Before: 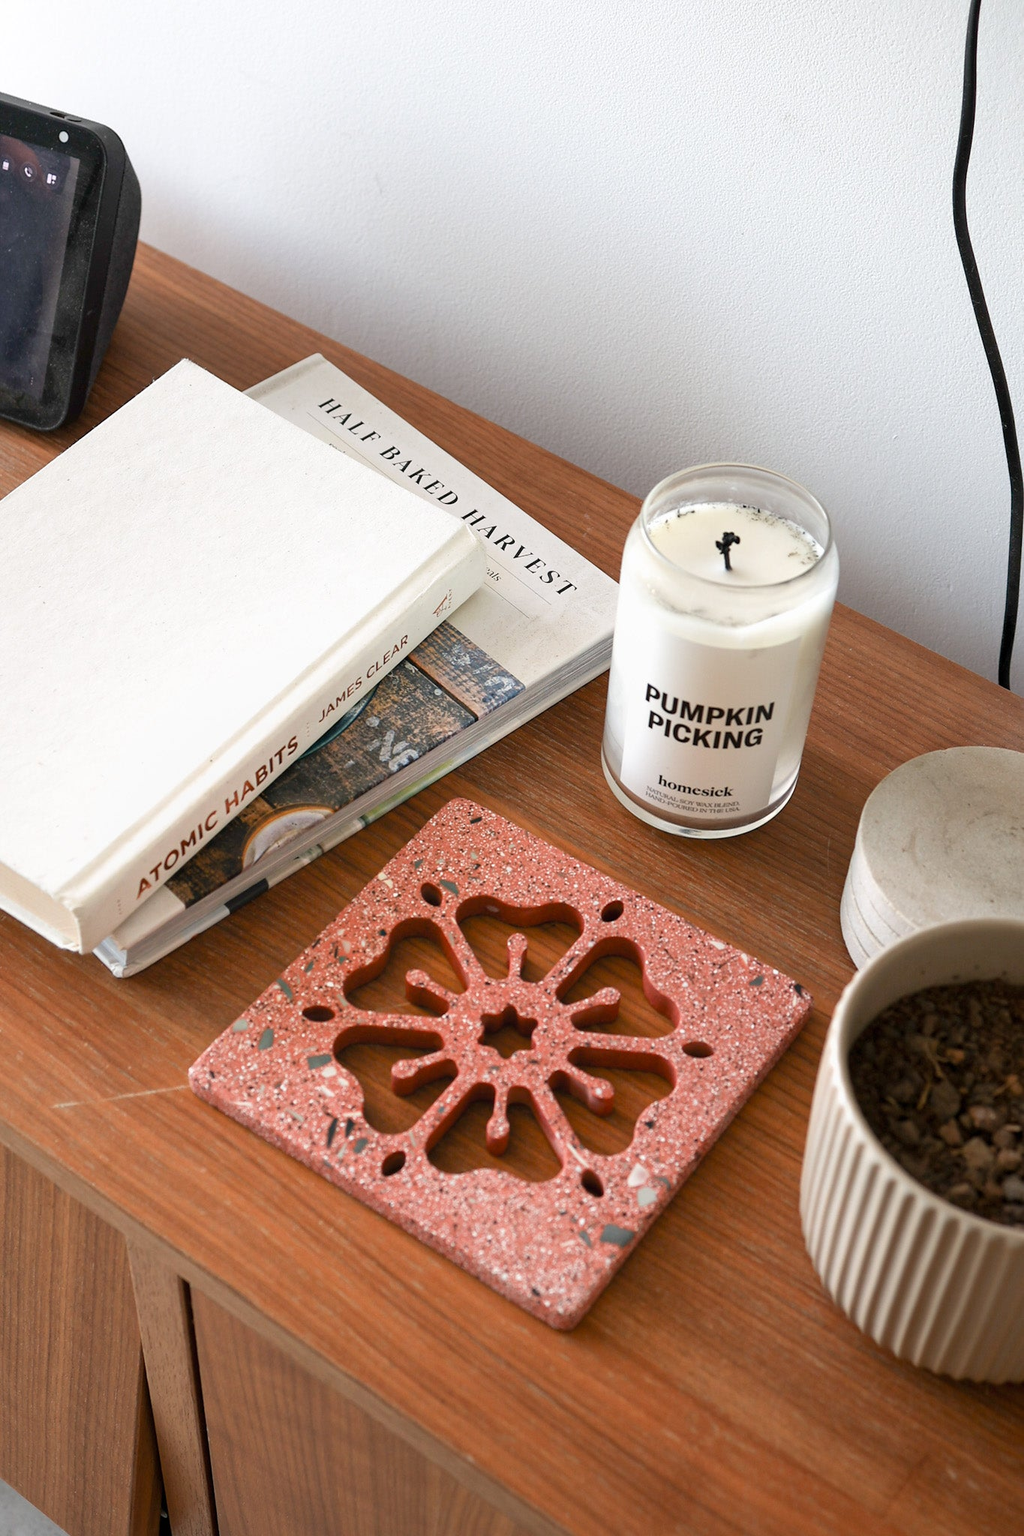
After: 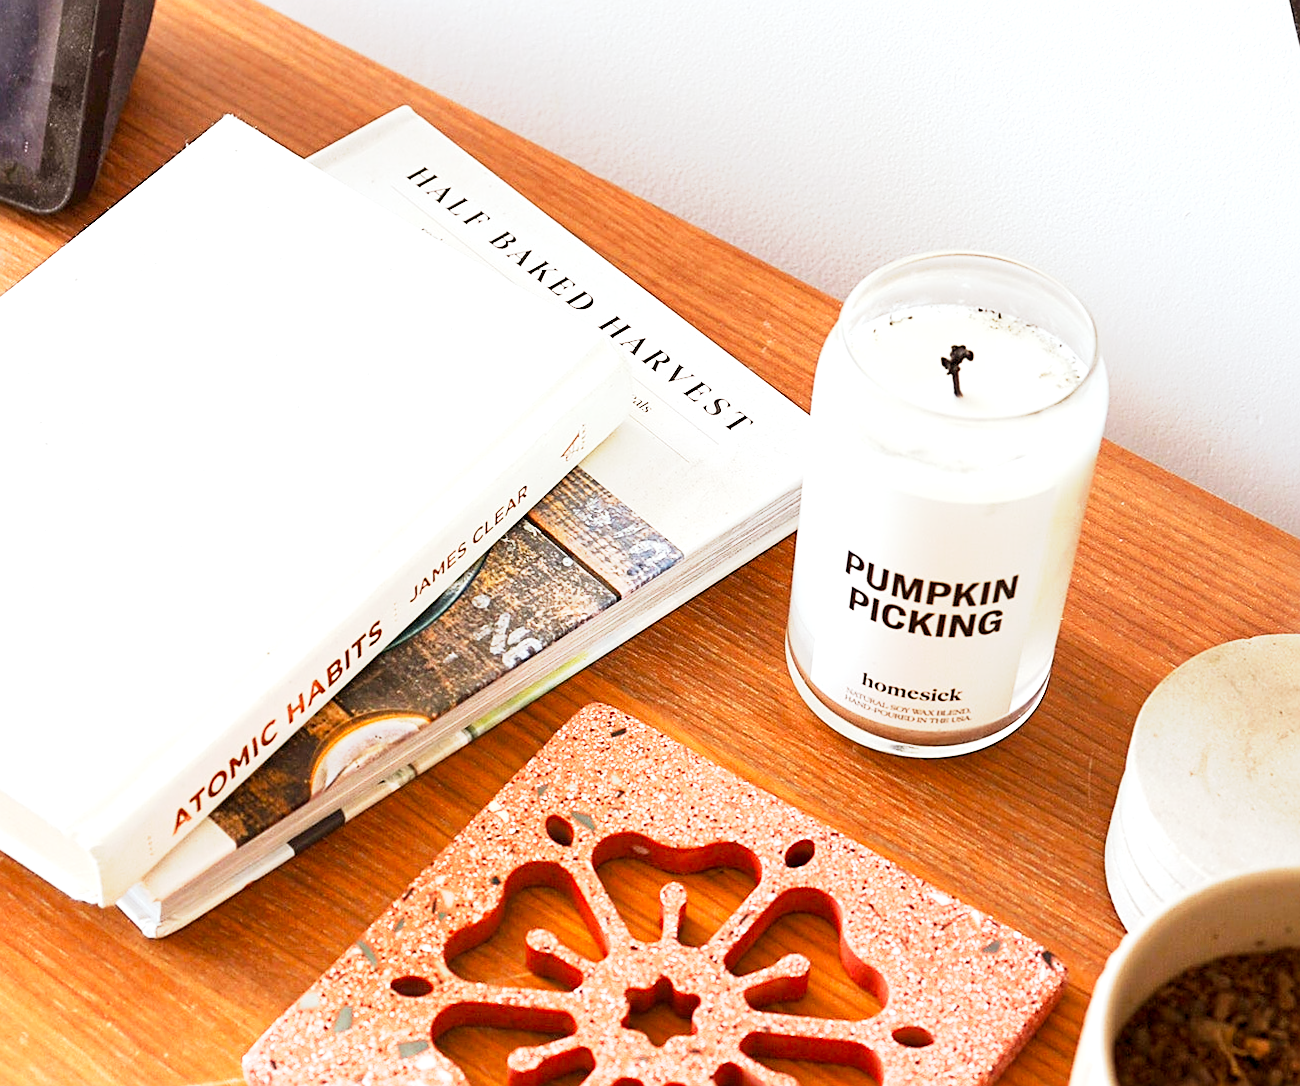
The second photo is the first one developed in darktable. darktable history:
crop: left 1.744%, top 19.225%, right 5.069%, bottom 28.357%
sharpen: on, module defaults
exposure: black level correction 0.001, exposure 1.129 EV, compensate exposure bias true, compensate highlight preservation false
rotate and perspective: lens shift (vertical) 0.048, lens shift (horizontal) -0.024, automatic cropping off
rgb levels: mode RGB, independent channels, levels [[0, 0.5, 1], [0, 0.521, 1], [0, 0.536, 1]]
contrast brightness saturation: saturation 0.13
base curve: curves: ch0 [(0, 0) (0.088, 0.125) (0.176, 0.251) (0.354, 0.501) (0.613, 0.749) (1, 0.877)], preserve colors none
